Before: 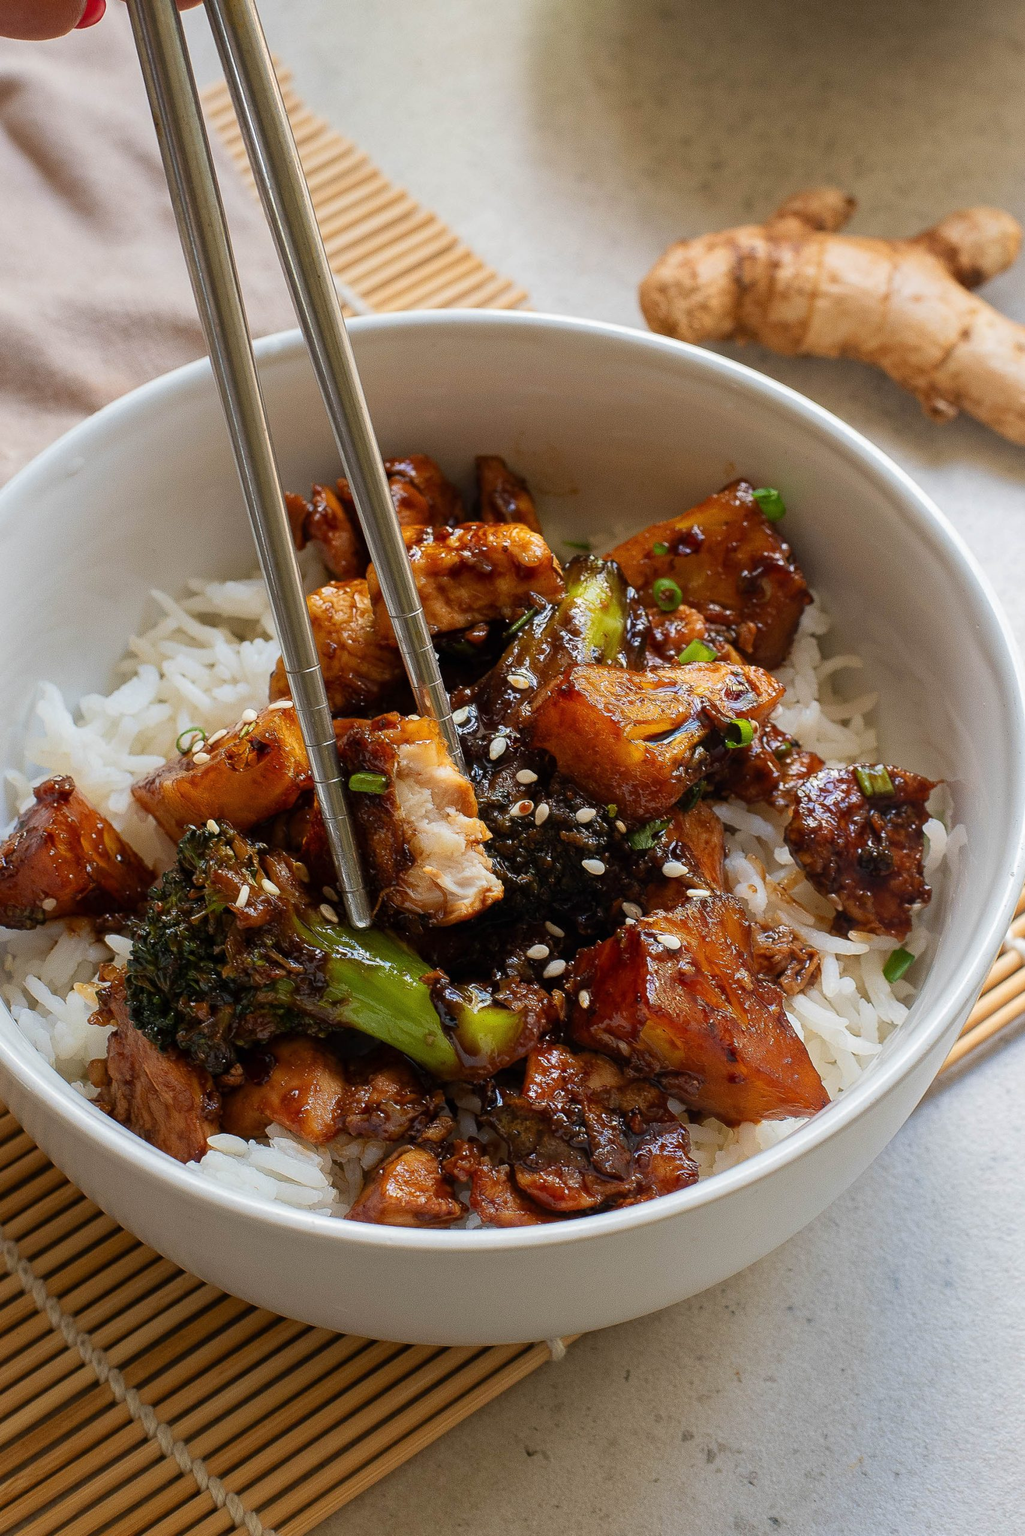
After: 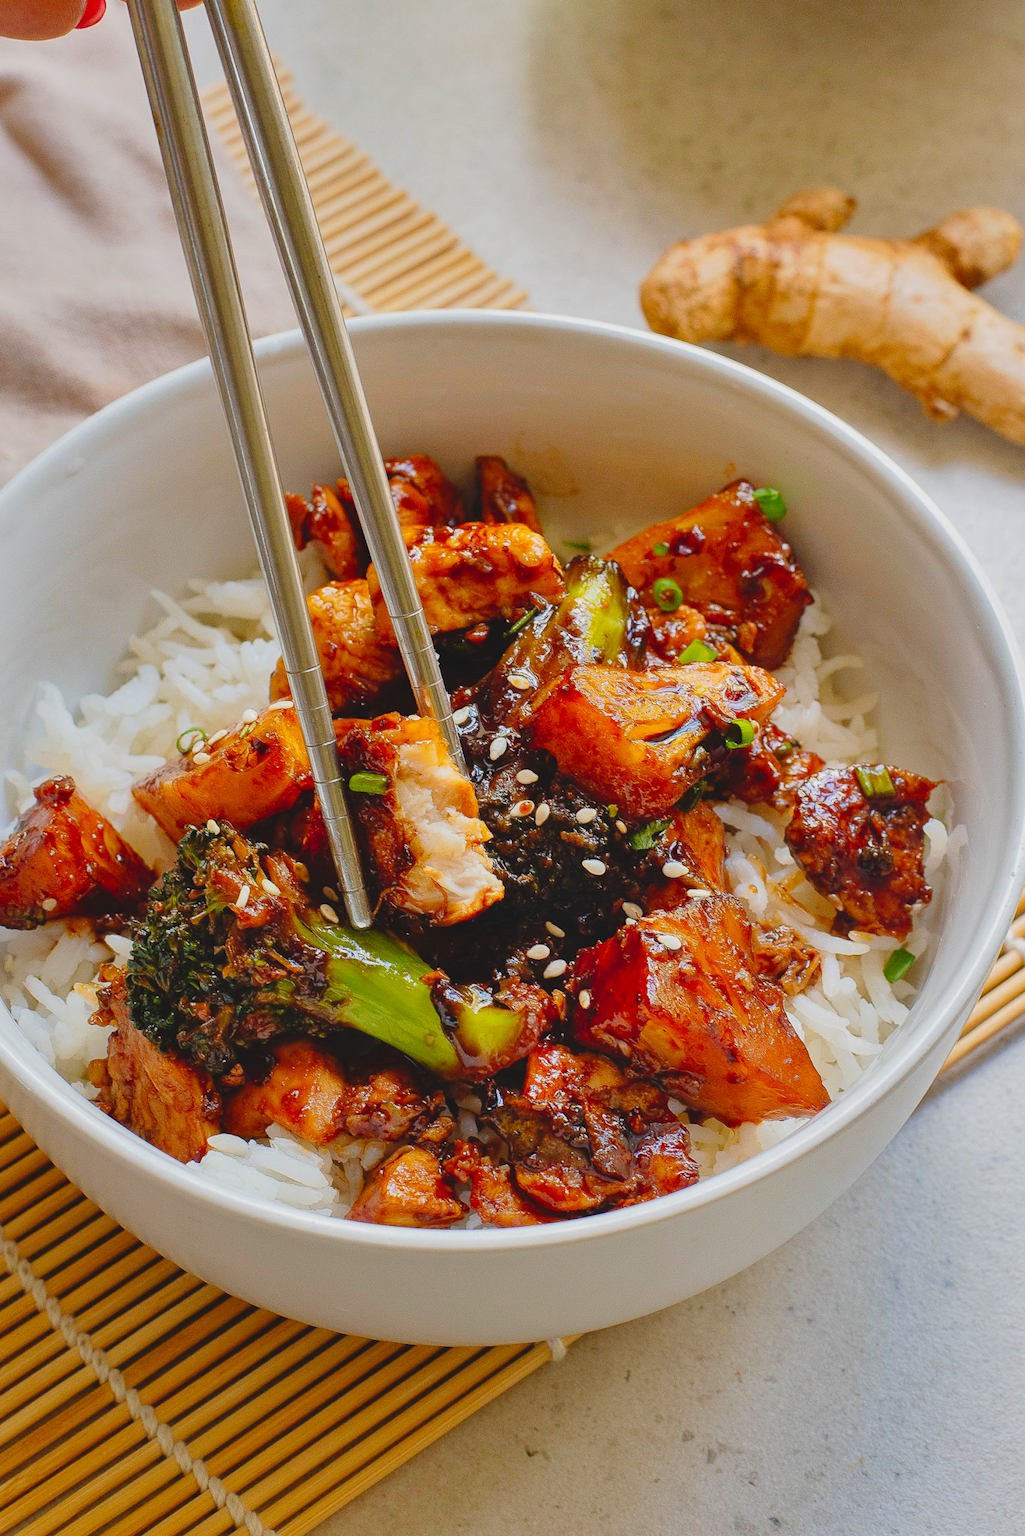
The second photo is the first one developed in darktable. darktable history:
contrast brightness saturation: contrast -0.19, saturation 0.19
shadows and highlights: soften with gaussian
tone curve: curves: ch0 [(0, 0) (0.003, 0.002) (0.011, 0.007) (0.025, 0.016) (0.044, 0.027) (0.069, 0.045) (0.1, 0.077) (0.136, 0.114) (0.177, 0.166) (0.224, 0.241) (0.277, 0.328) (0.335, 0.413) (0.399, 0.498) (0.468, 0.572) (0.543, 0.638) (0.623, 0.711) (0.709, 0.786) (0.801, 0.853) (0.898, 0.929) (1, 1)], preserve colors none
